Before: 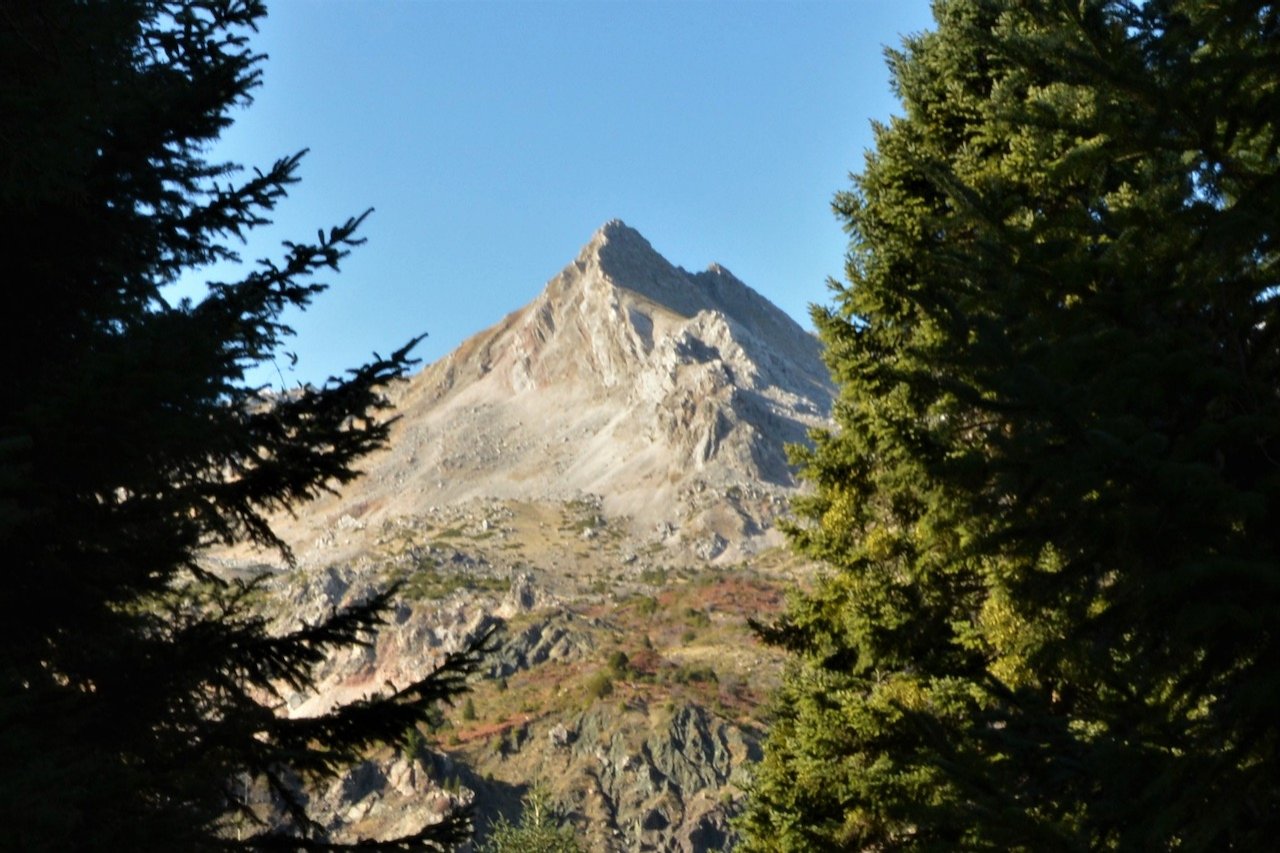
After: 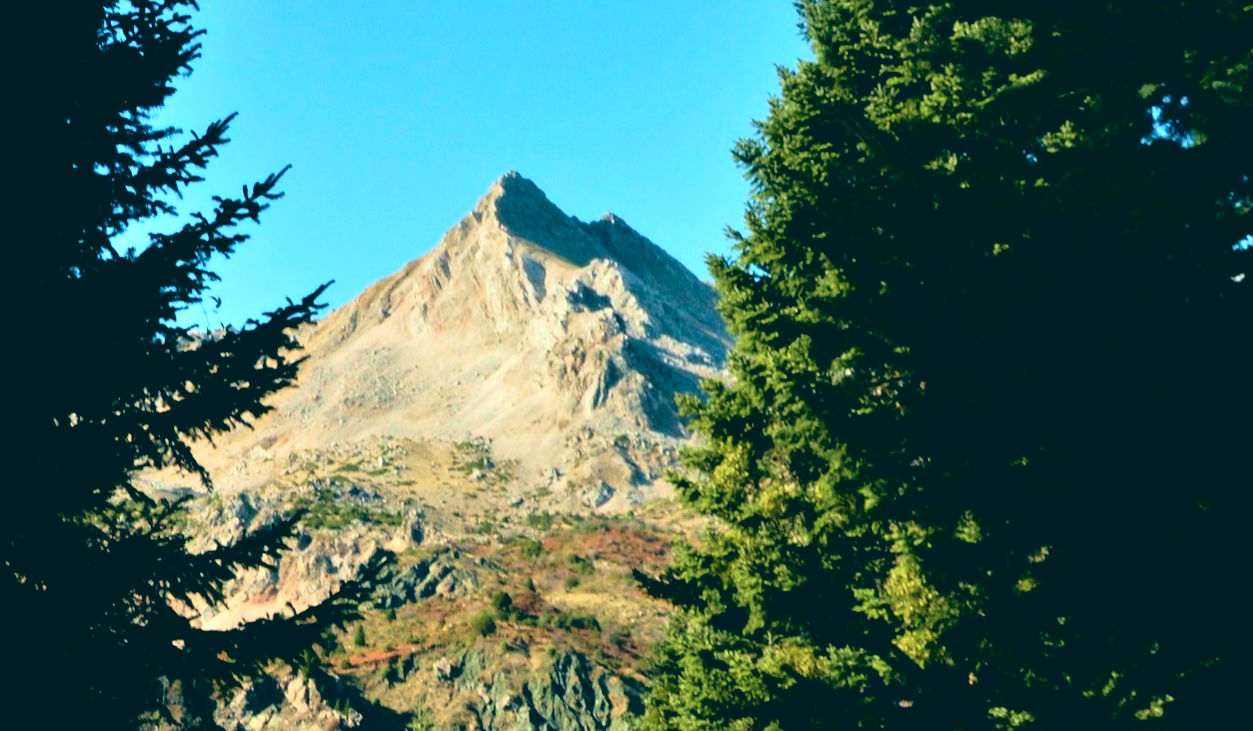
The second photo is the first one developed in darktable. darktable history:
rotate and perspective: rotation 1.69°, lens shift (vertical) -0.023, lens shift (horizontal) -0.291, crop left 0.025, crop right 0.988, crop top 0.092, crop bottom 0.842
color balance: lift [1.016, 0.983, 1, 1.017], gamma [0.958, 1, 1, 1], gain [0.981, 1.007, 0.993, 1.002], input saturation 118.26%, contrast 13.43%, contrast fulcrum 21.62%, output saturation 82.76%
exposure: black level correction 0.002, exposure -0.1 EV, compensate highlight preservation false
tone curve: curves: ch0 [(0, 0.014) (0.17, 0.099) (0.392, 0.438) (0.725, 0.828) (0.872, 0.918) (1, 0.981)]; ch1 [(0, 0) (0.402, 0.36) (0.488, 0.466) (0.5, 0.499) (0.515, 0.515) (0.574, 0.595) (0.619, 0.65) (0.701, 0.725) (1, 1)]; ch2 [(0, 0) (0.432, 0.422) (0.486, 0.49) (0.503, 0.503) (0.523, 0.554) (0.562, 0.606) (0.644, 0.694) (0.717, 0.753) (1, 0.991)], color space Lab, independent channels
